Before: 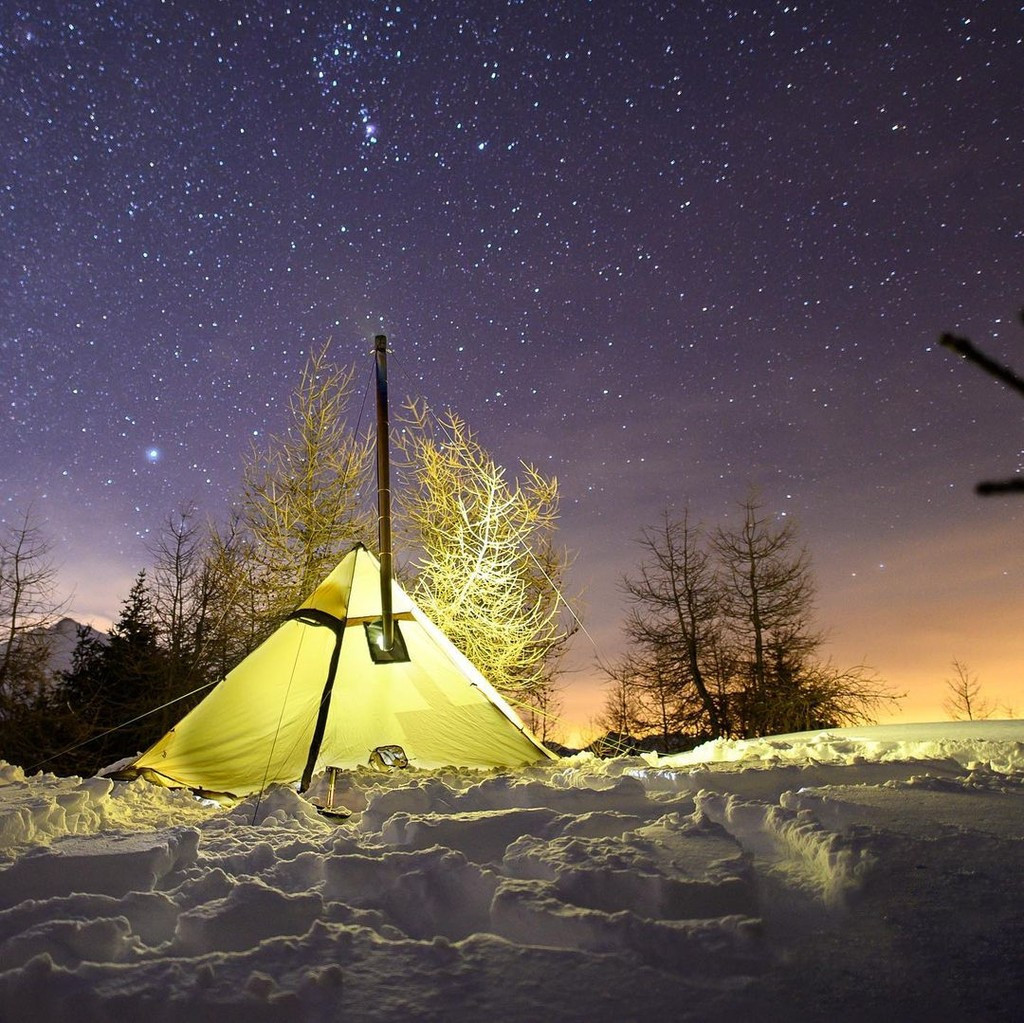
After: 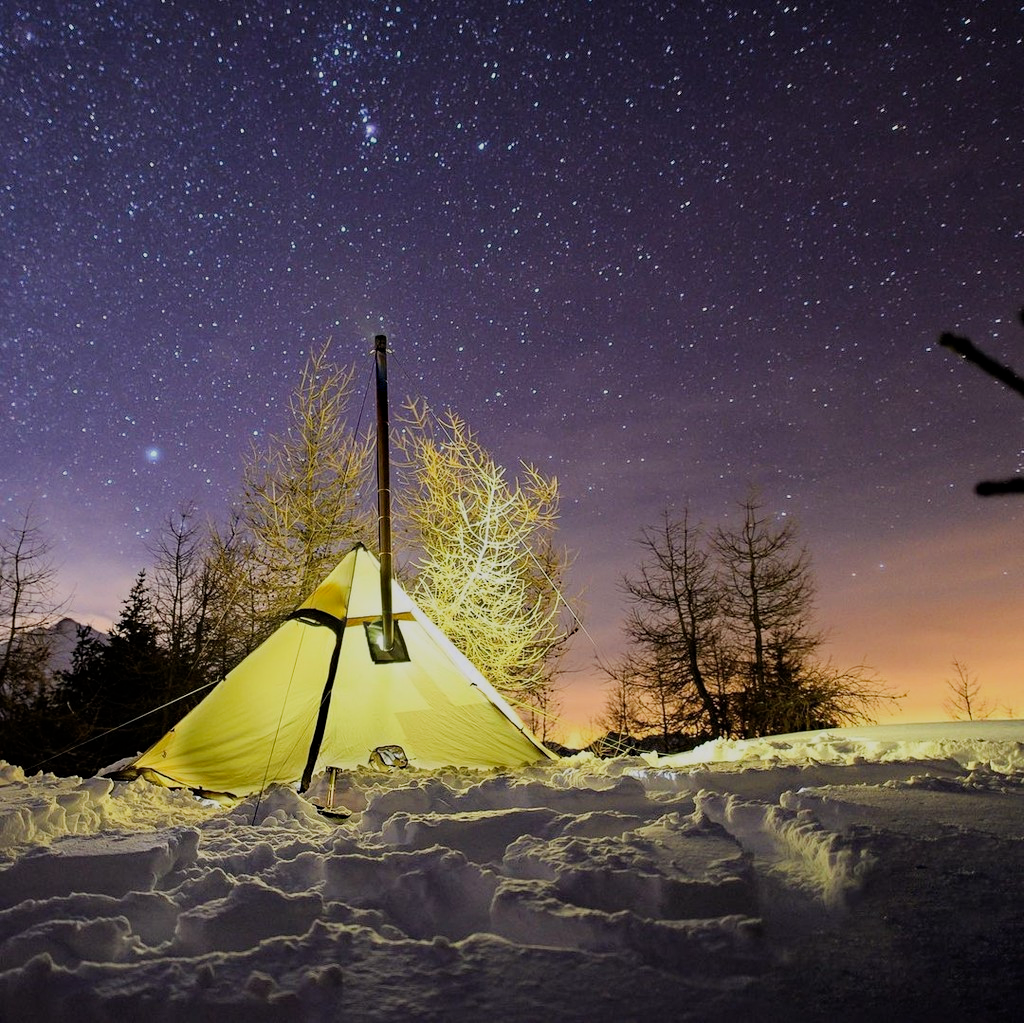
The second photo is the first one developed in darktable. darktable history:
filmic rgb: black relative exposure -7.65 EV, white relative exposure 4.56 EV, hardness 3.61
haze removal: compatibility mode true, adaptive false
